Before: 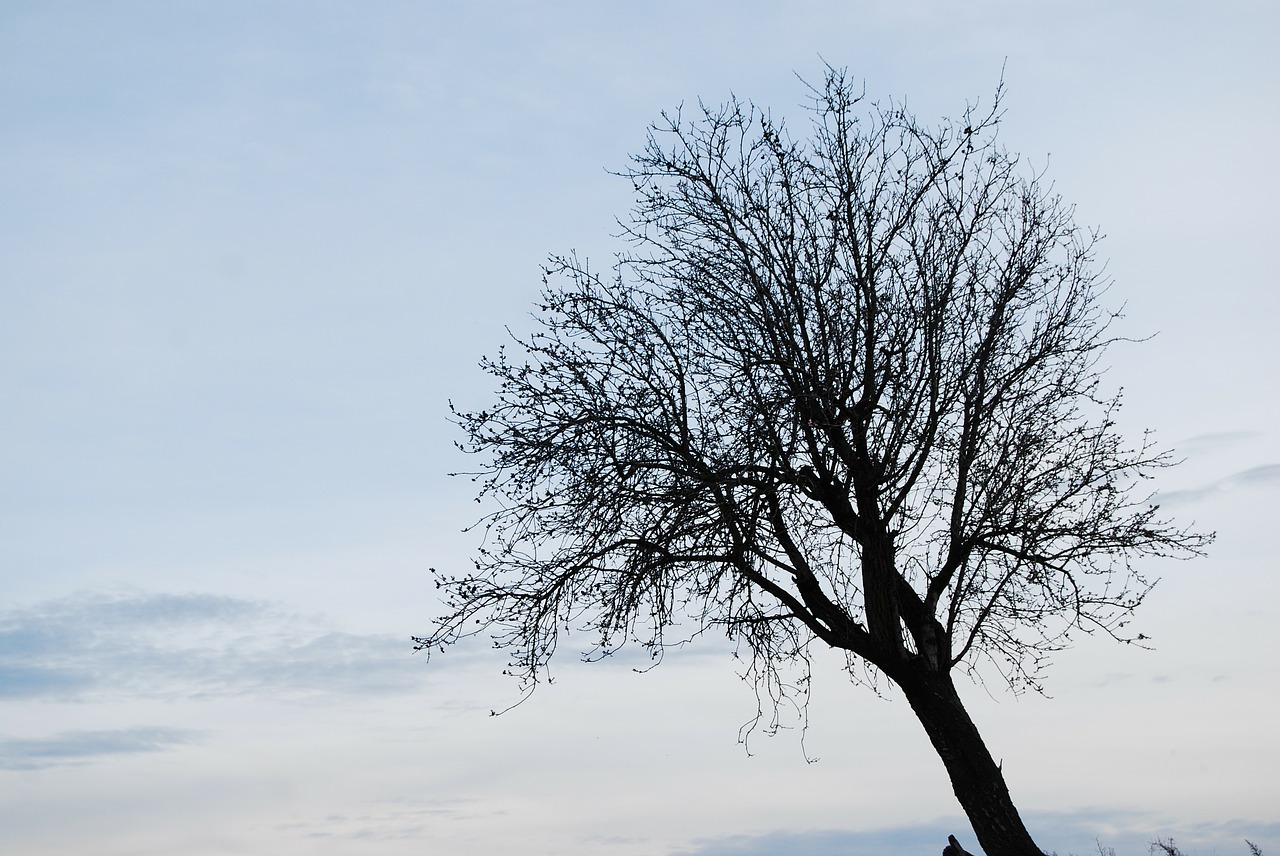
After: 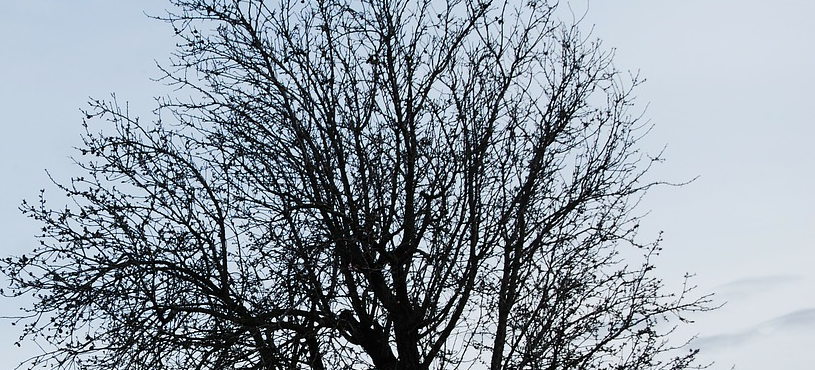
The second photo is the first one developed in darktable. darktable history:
contrast brightness saturation: saturation -0.04
crop: left 36.005%, top 18.293%, right 0.31%, bottom 38.444%
